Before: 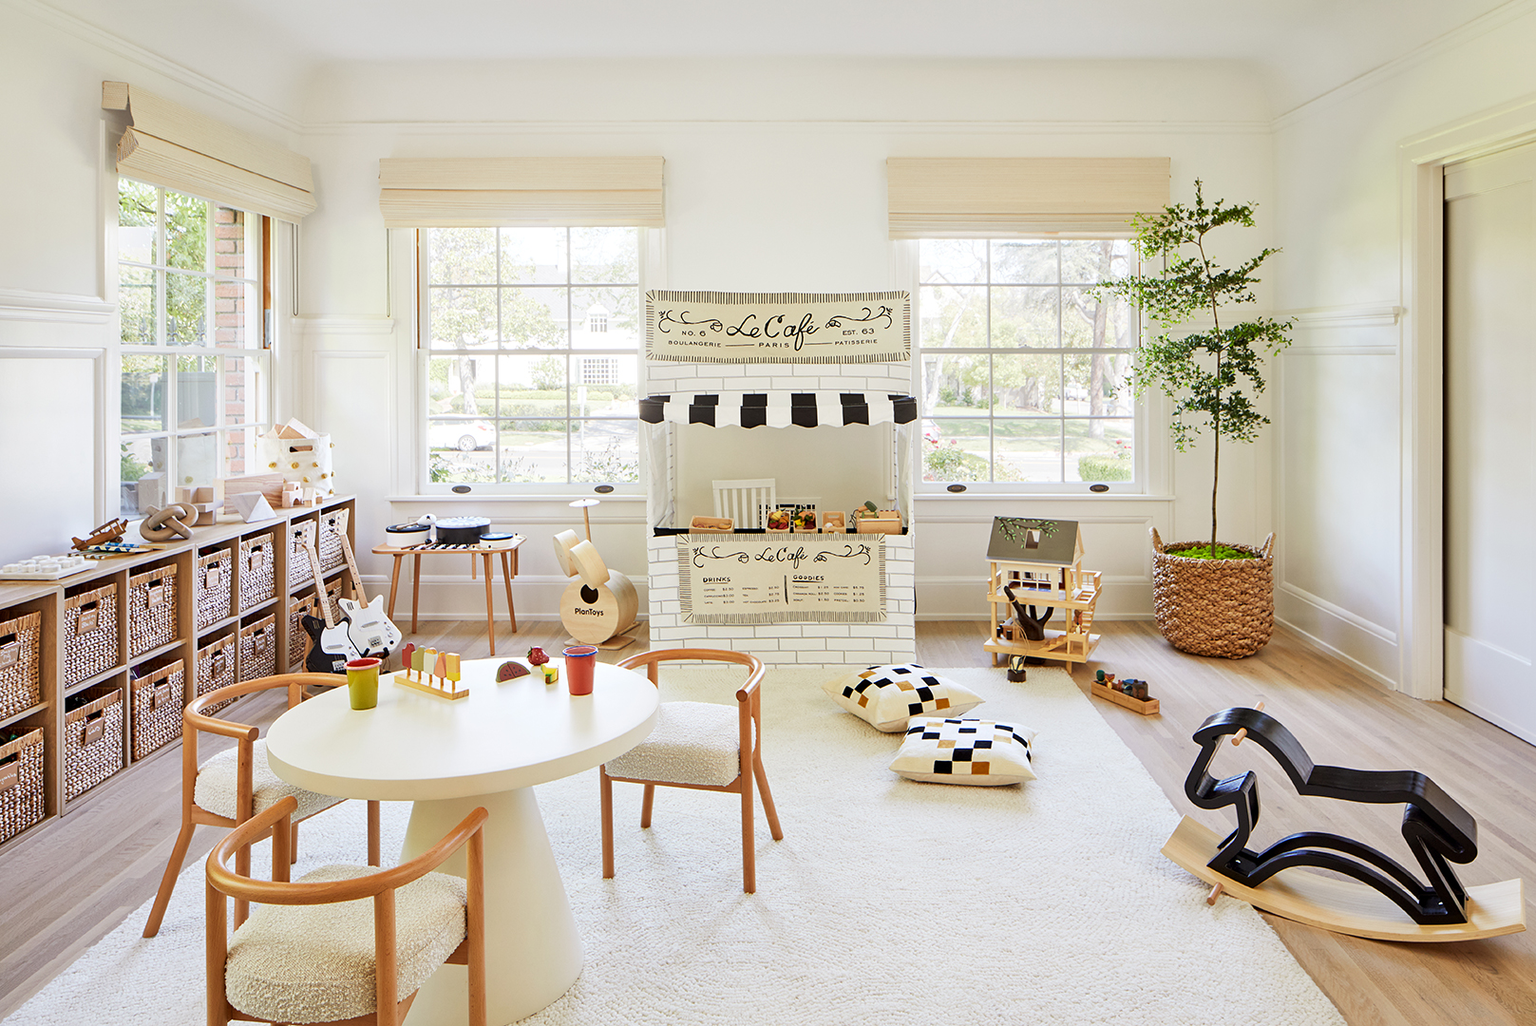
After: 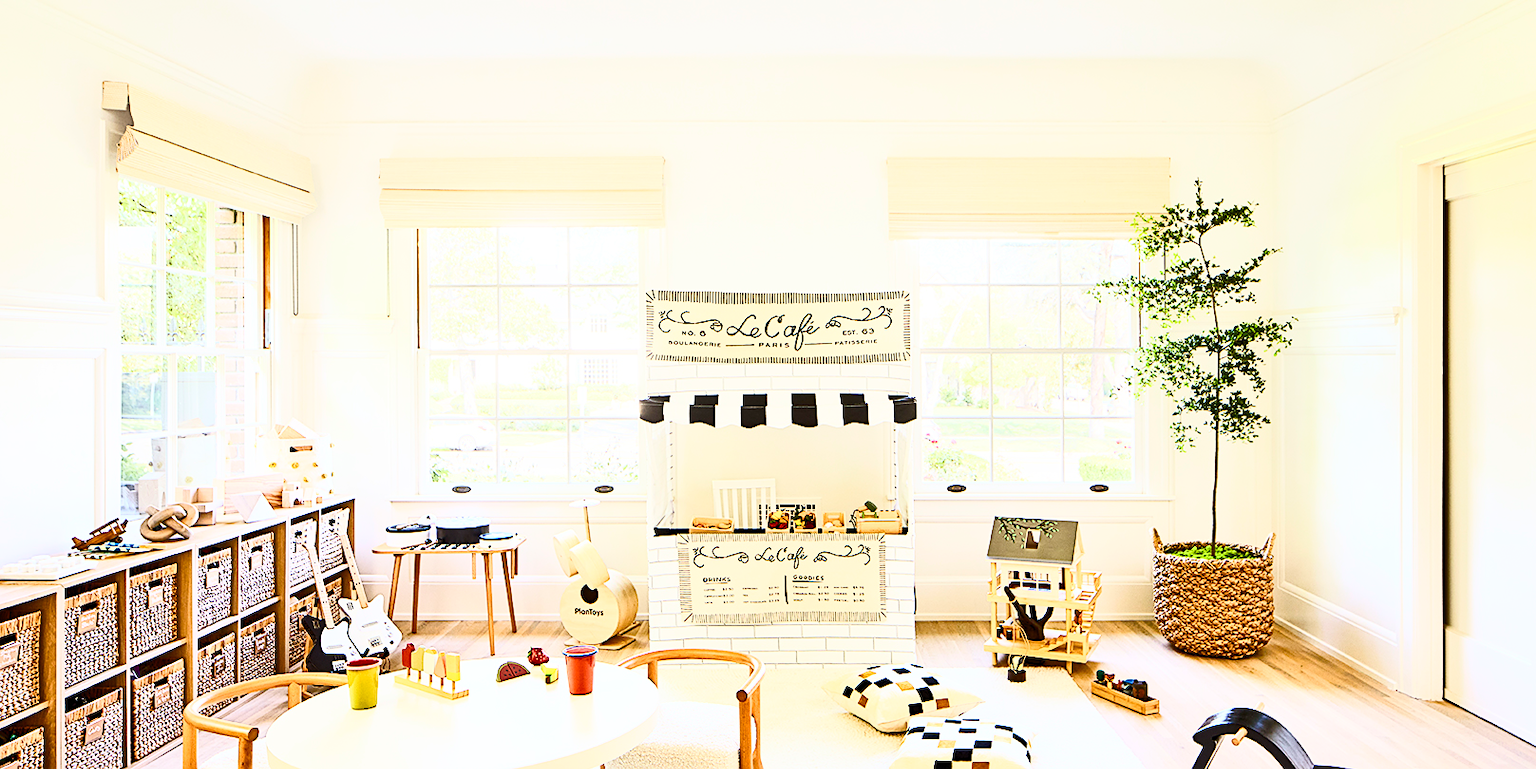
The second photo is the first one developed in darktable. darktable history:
color balance rgb: shadows lift › chroma 0.748%, shadows lift › hue 114.02°, perceptual saturation grading › global saturation 0.513%, perceptual saturation grading › highlights -17.797%, perceptual saturation grading › mid-tones 33.431%, perceptual saturation grading › shadows 50.384%, perceptual brilliance grading › global brilliance 2.587%, perceptual brilliance grading › highlights -2.506%, perceptual brilliance grading › shadows 3.822%, global vibrance 20%
crop: bottom 24.979%
contrast brightness saturation: contrast 0.632, brightness 0.35, saturation 0.149
sharpen: on, module defaults
